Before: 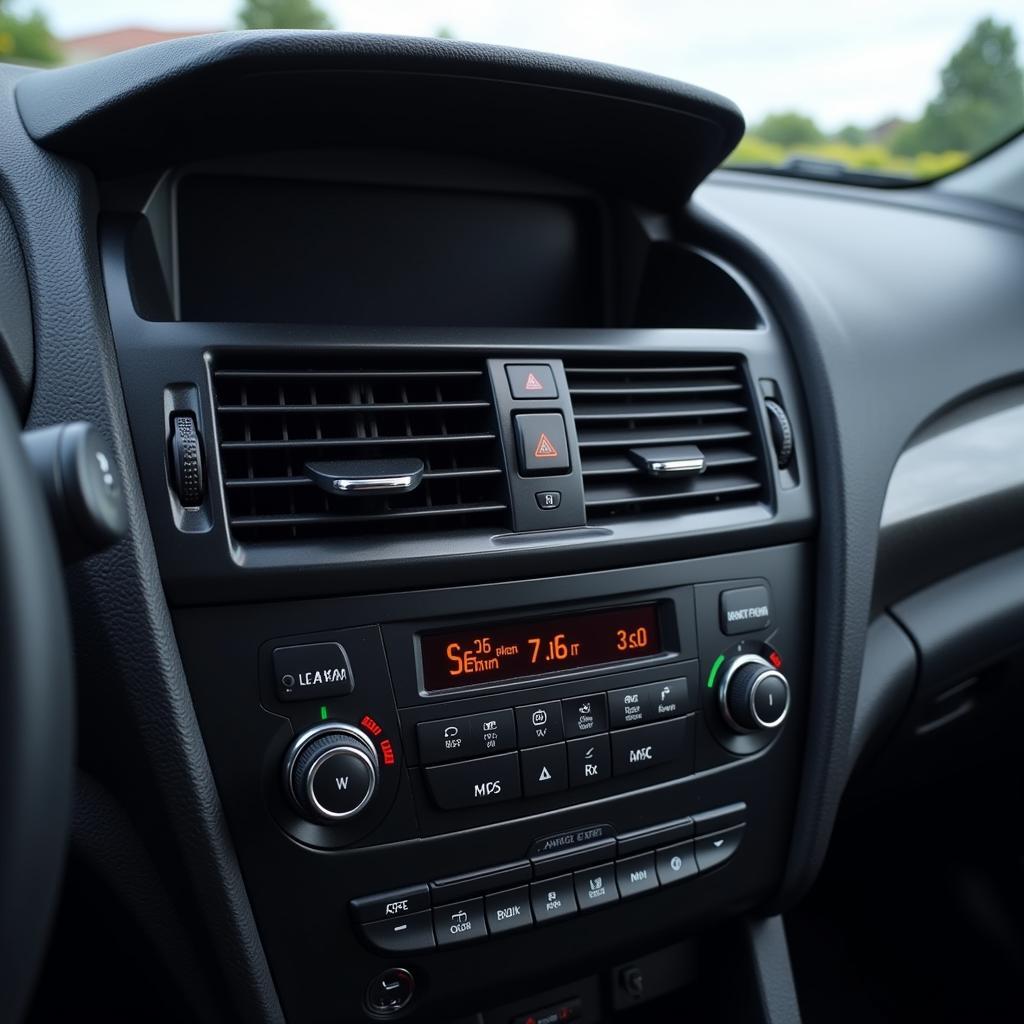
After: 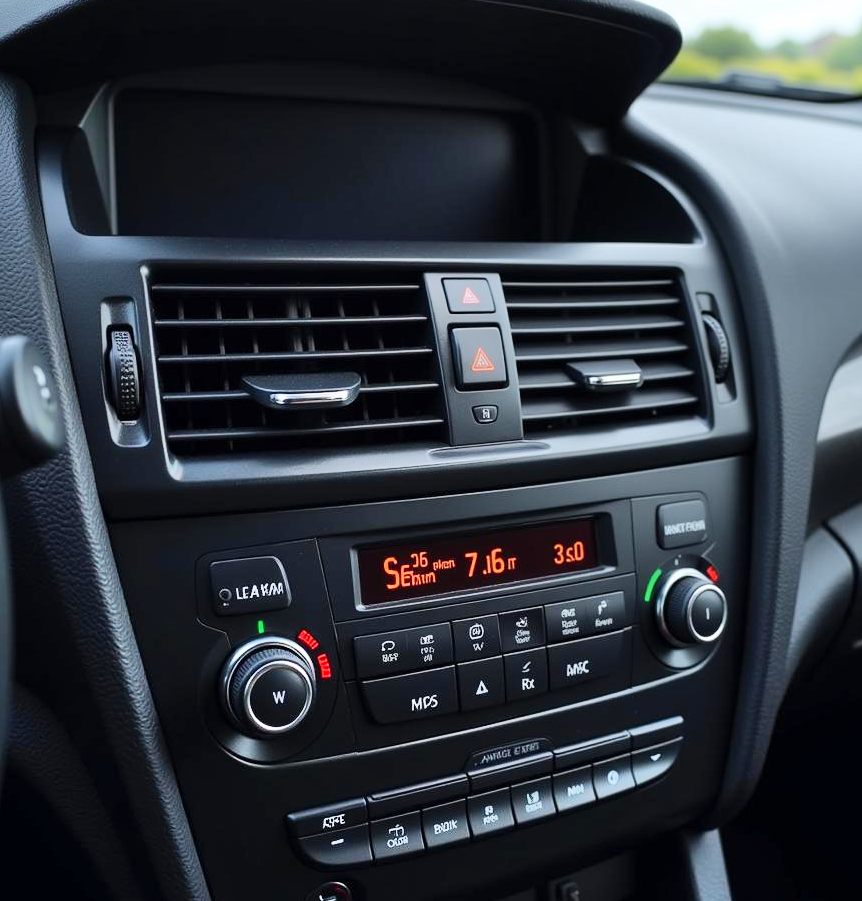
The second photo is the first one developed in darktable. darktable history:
crop: left 6.209%, top 8.401%, right 9.525%, bottom 3.597%
shadows and highlights: highlights 72.63, soften with gaussian
